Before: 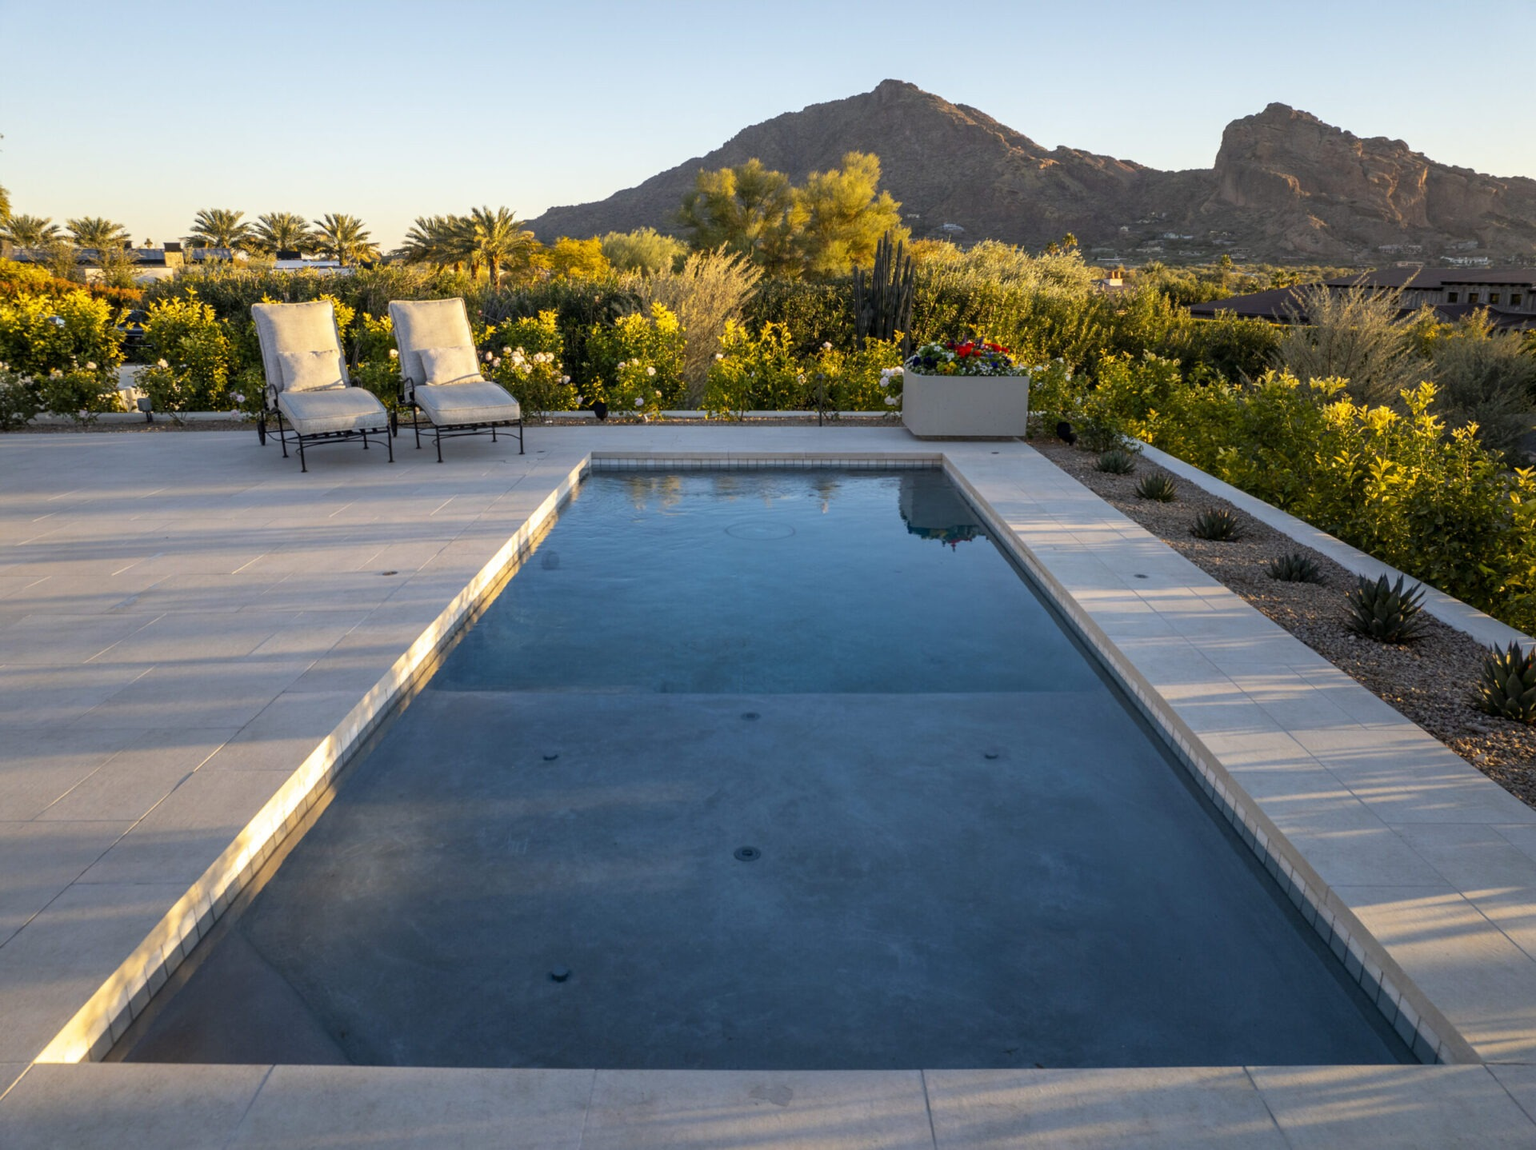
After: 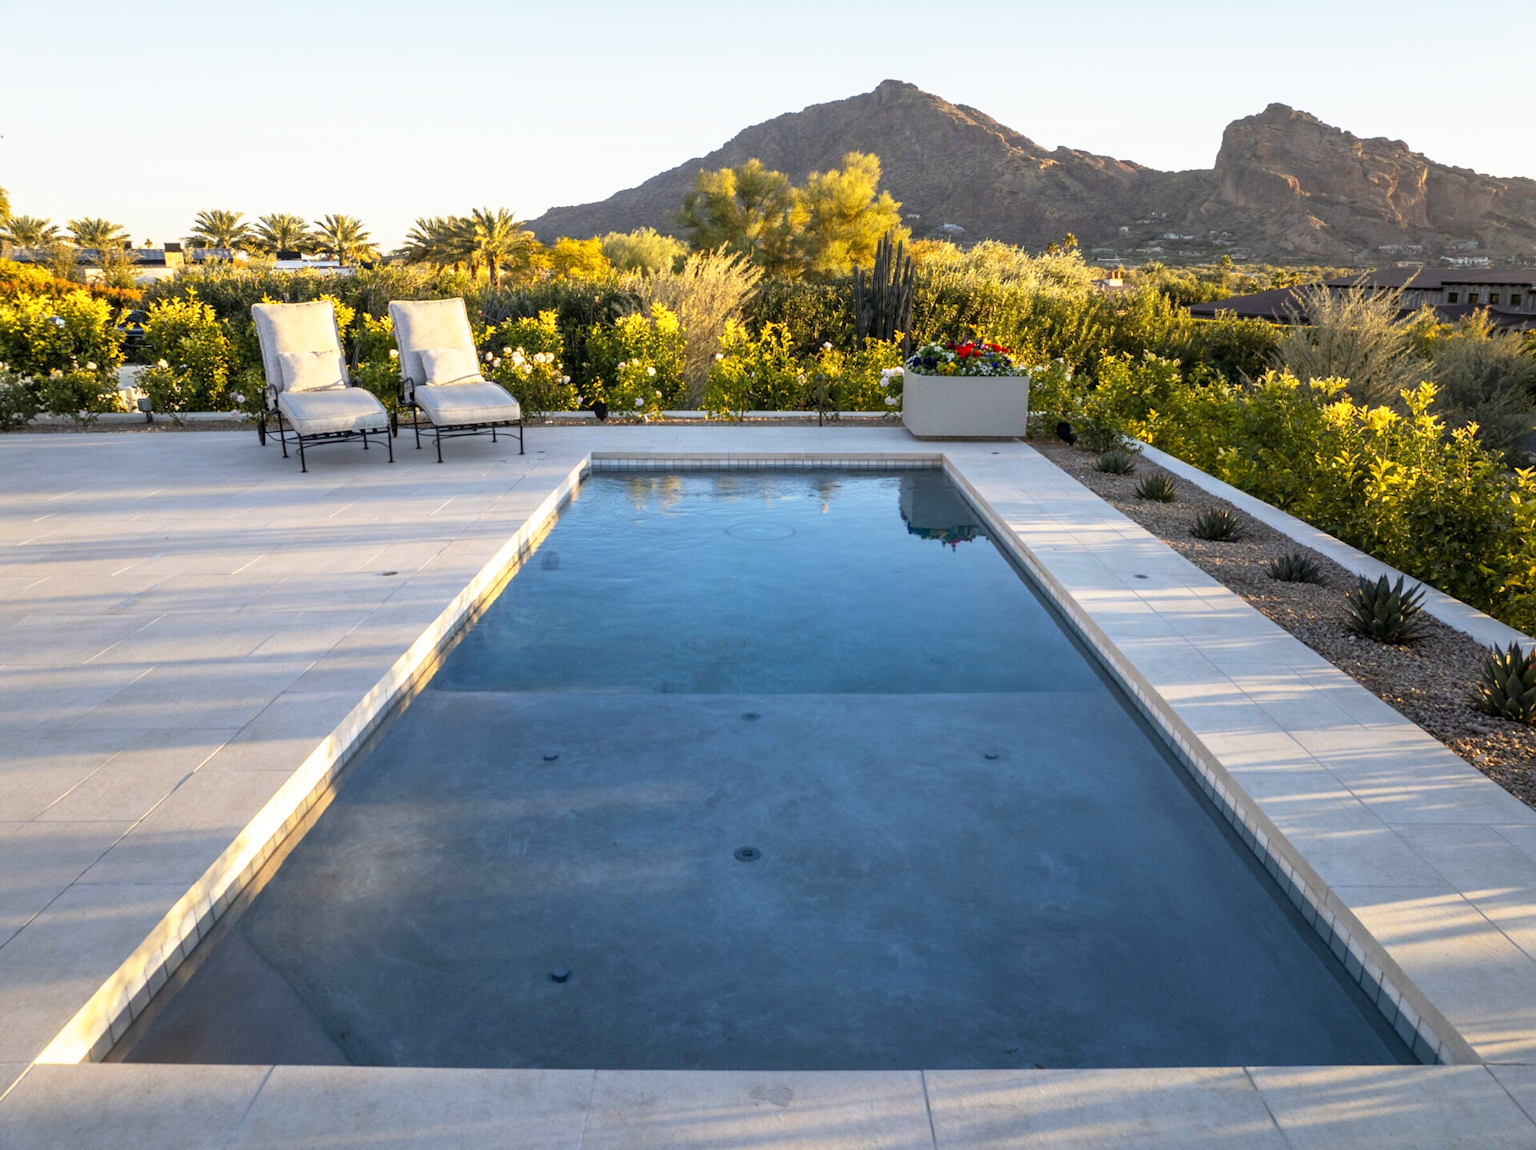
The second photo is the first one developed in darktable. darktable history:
base curve: curves: ch0 [(0, 0) (0.557, 0.834) (1, 1)], preserve colors none
